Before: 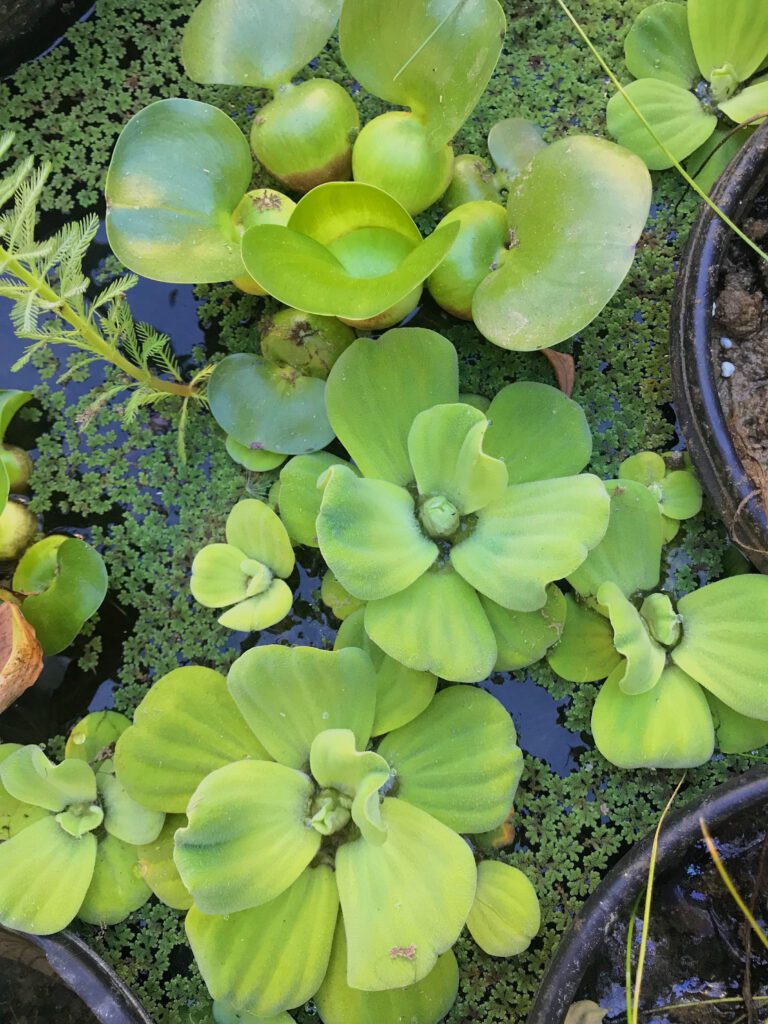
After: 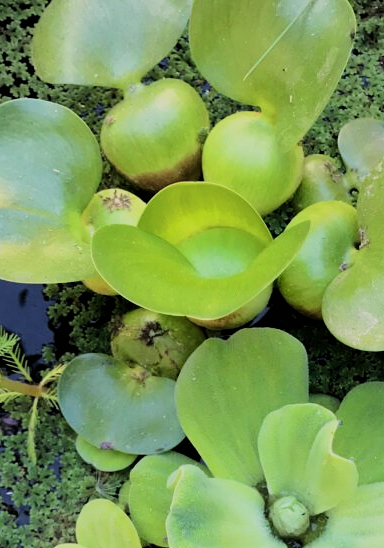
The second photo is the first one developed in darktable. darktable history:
filmic rgb: black relative exposure -5 EV, hardness 2.88, contrast 1.4, highlights saturation mix -30%
crop: left 19.556%, right 30.401%, bottom 46.458%
